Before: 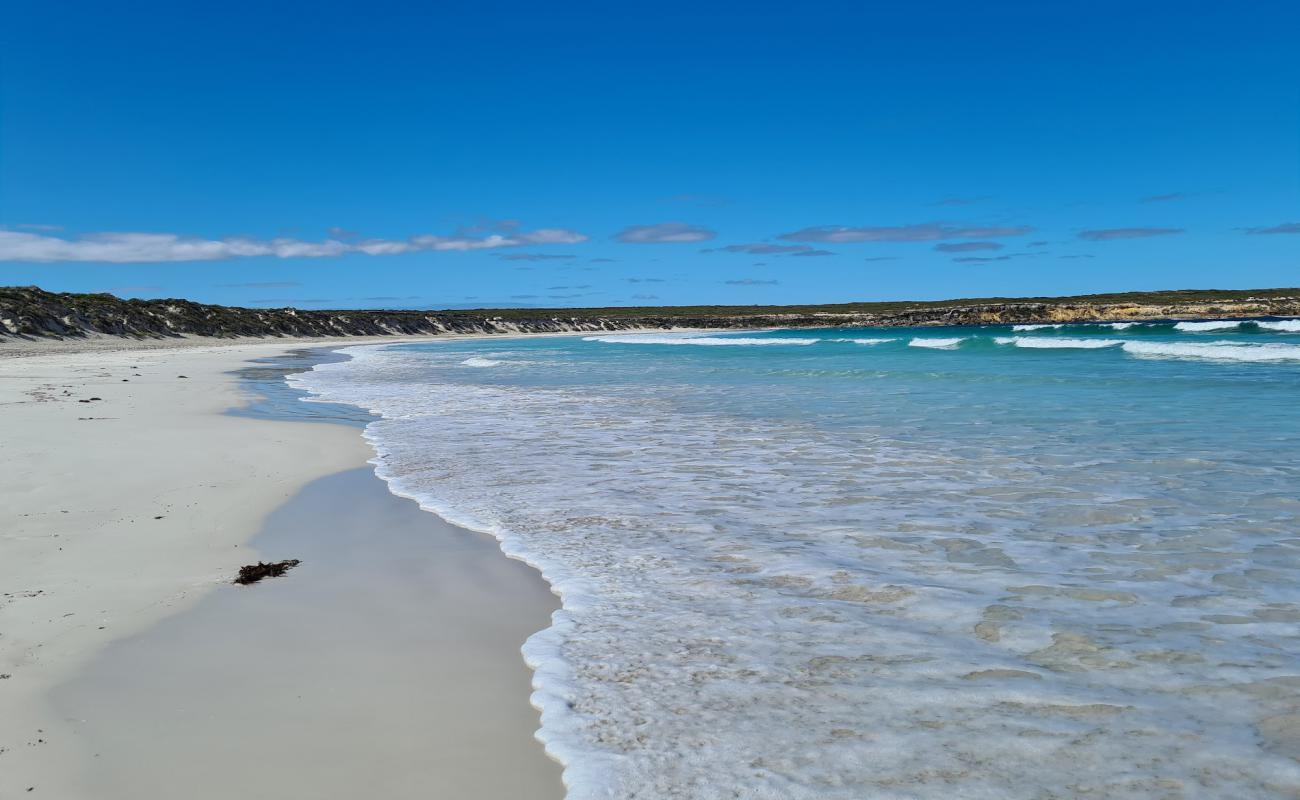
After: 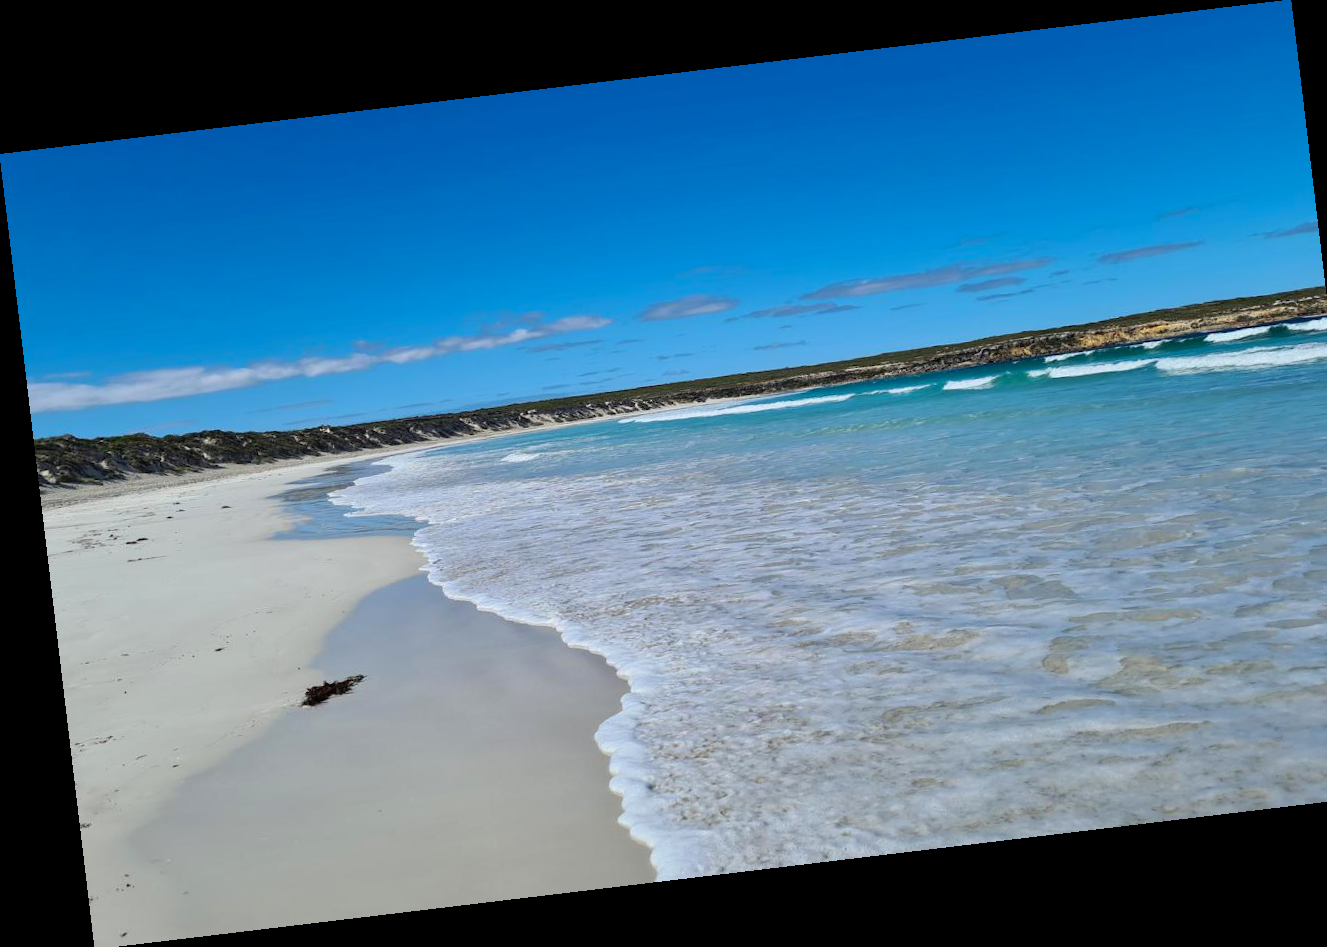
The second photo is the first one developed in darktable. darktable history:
exposure: exposure 0.014 EV, compensate highlight preservation false
white balance: emerald 1
crop: right 4.126%, bottom 0.031%
tone equalizer: on, module defaults
rotate and perspective: rotation -6.83°, automatic cropping off
contrast brightness saturation: contrast 0.04, saturation 0.07
